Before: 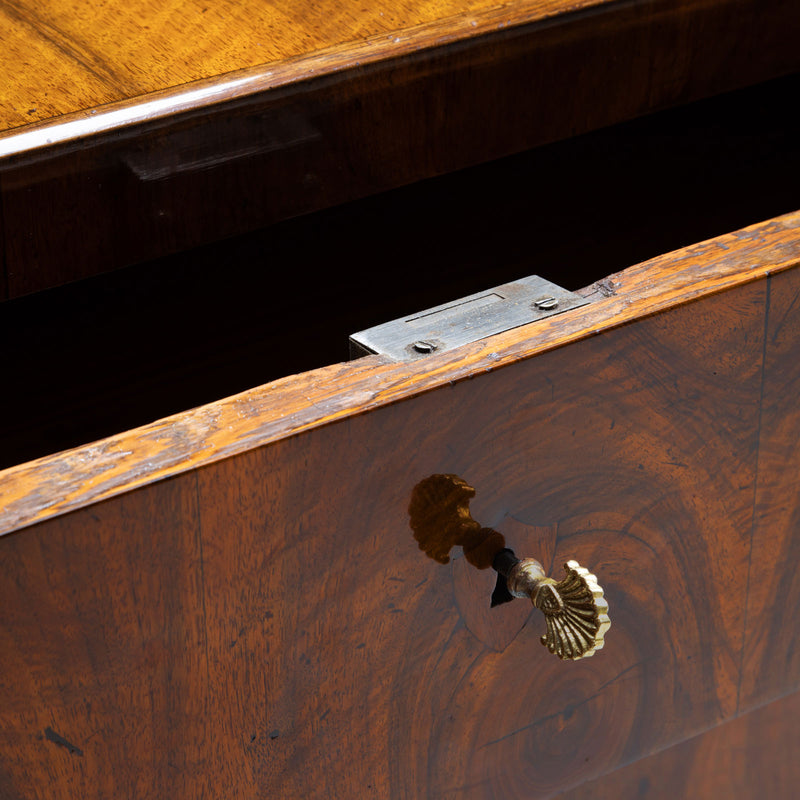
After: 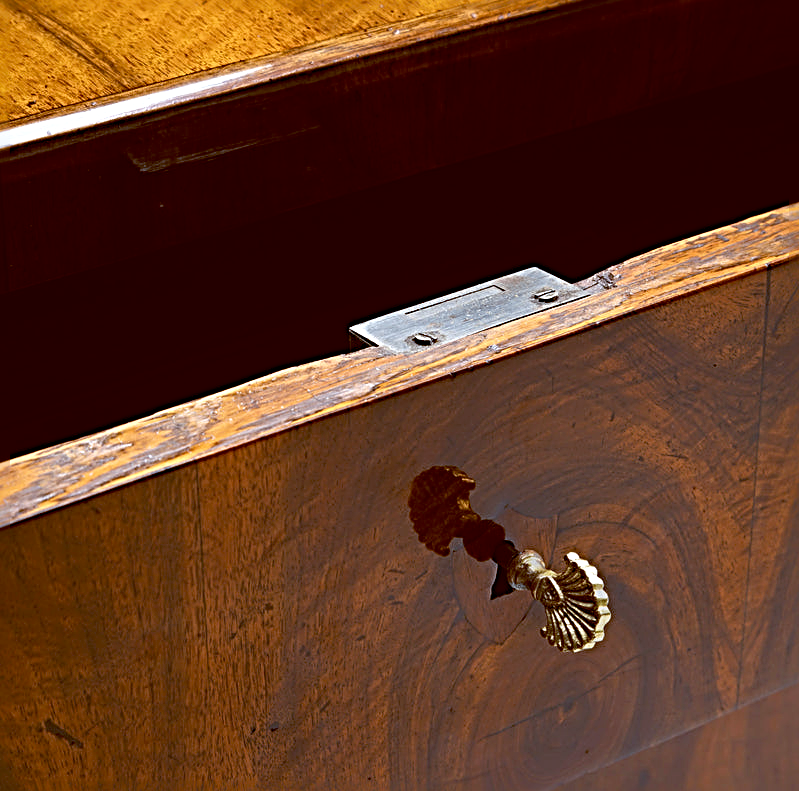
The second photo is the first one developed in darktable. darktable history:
tone equalizer: on, module defaults
crop: top 1.049%, right 0.001%
color balance: lift [1, 1.015, 1.004, 0.985], gamma [1, 0.958, 0.971, 1.042], gain [1, 0.956, 0.977, 1.044]
sharpen: radius 3.69, amount 0.928
